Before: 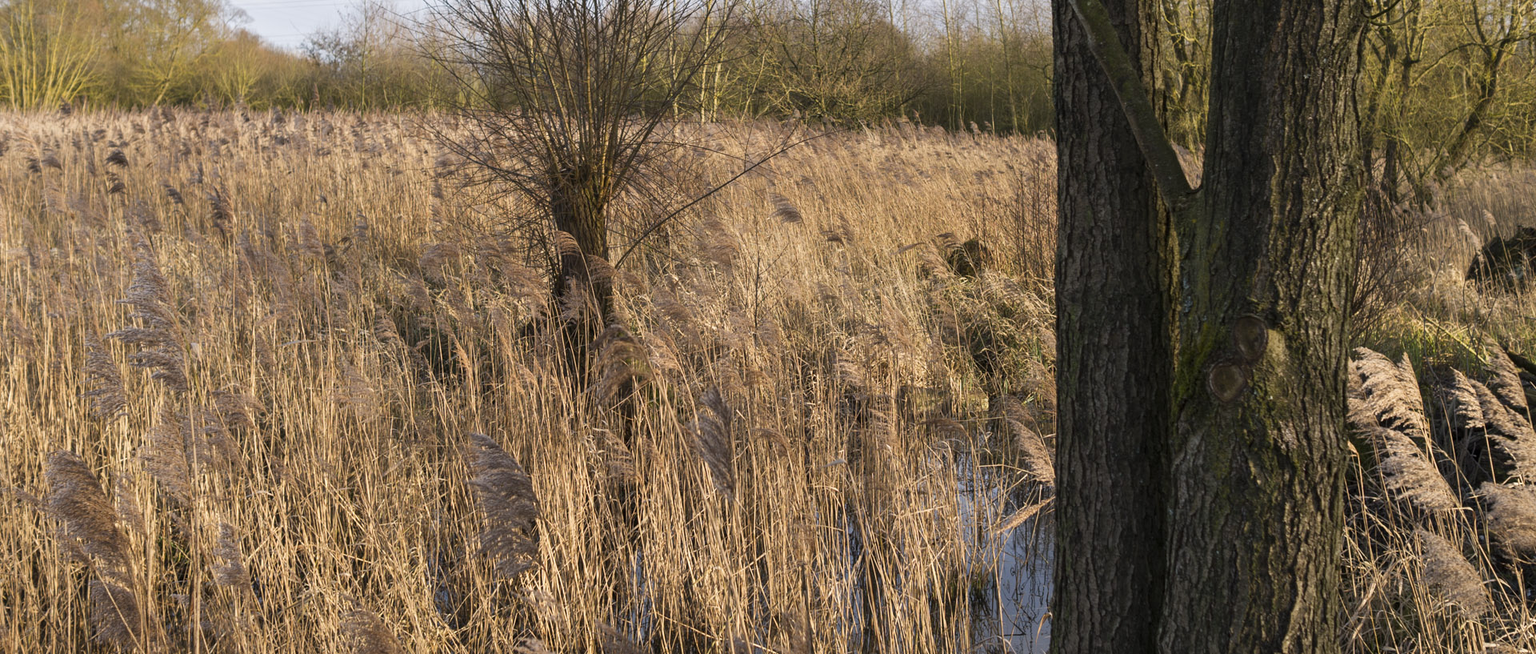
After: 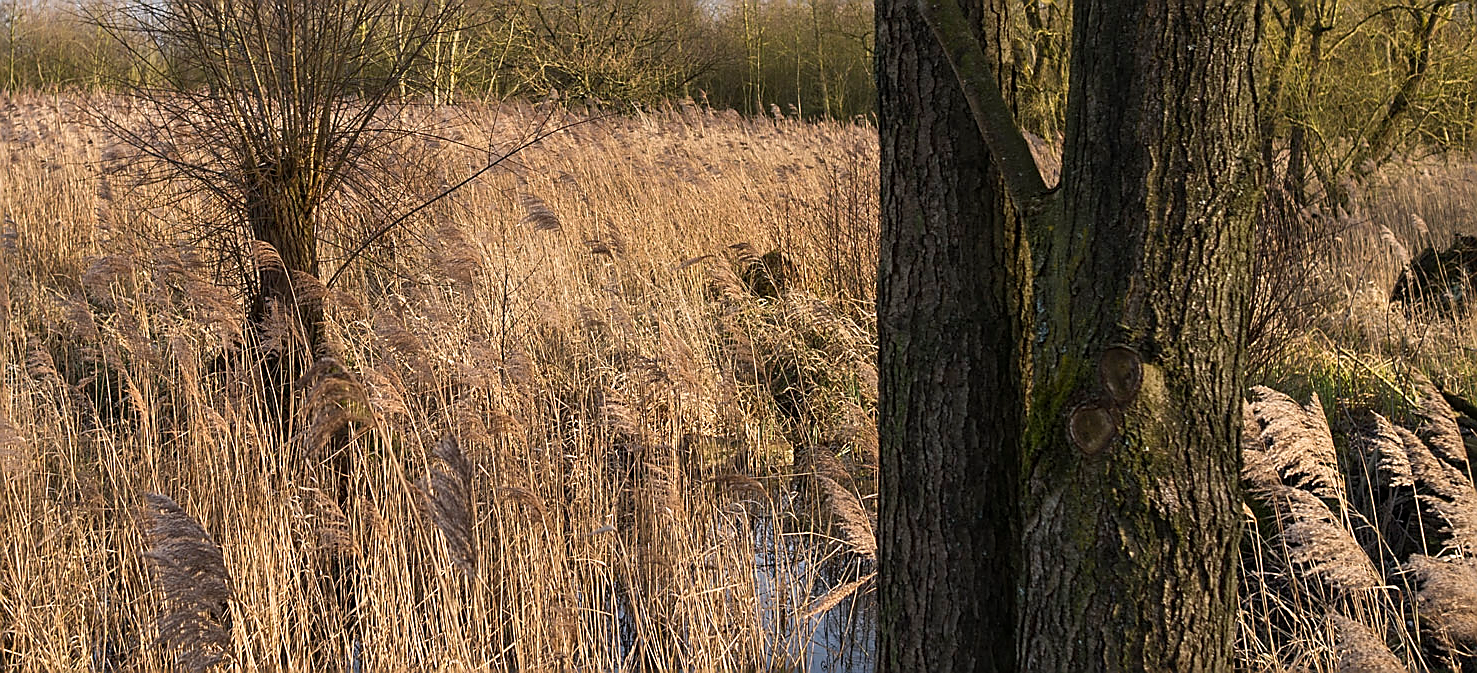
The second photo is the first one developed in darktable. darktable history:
crop: left 23.026%, top 5.892%, bottom 11.631%
sharpen: radius 1.416, amount 1.243, threshold 0.763
